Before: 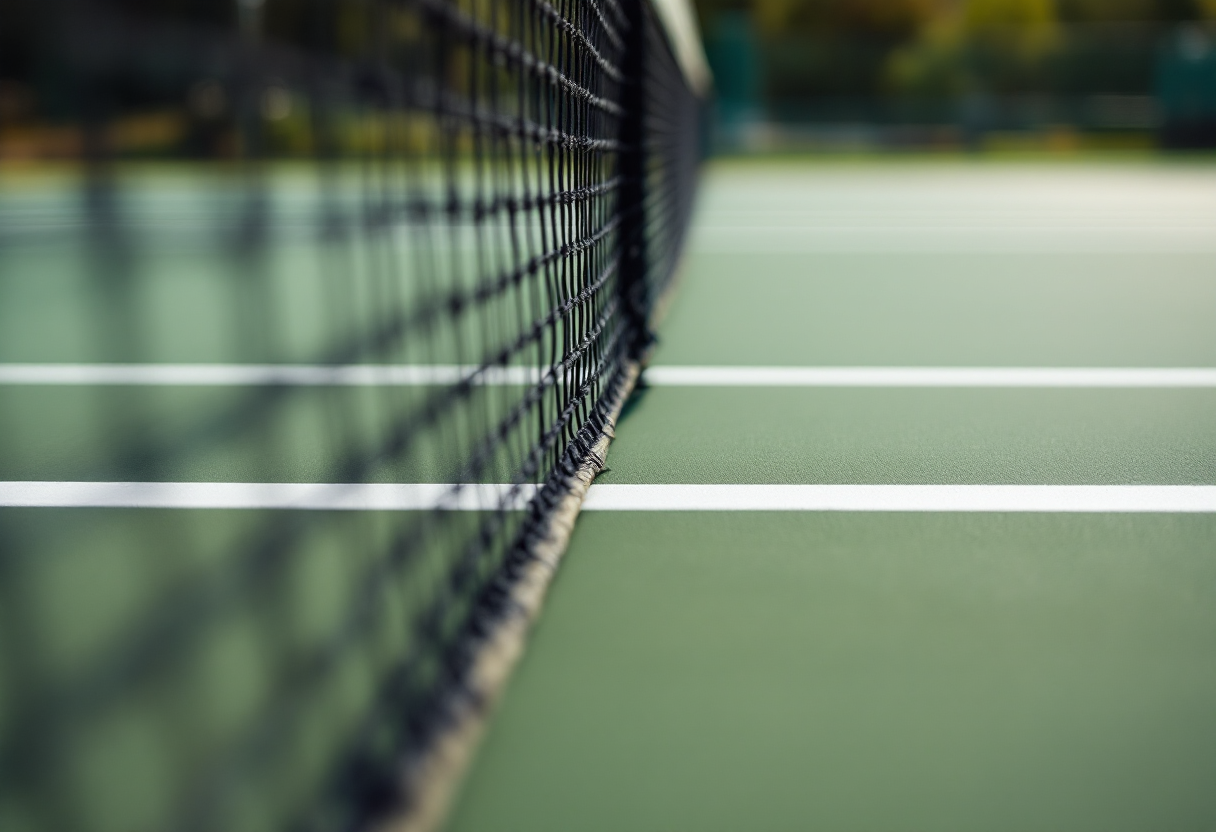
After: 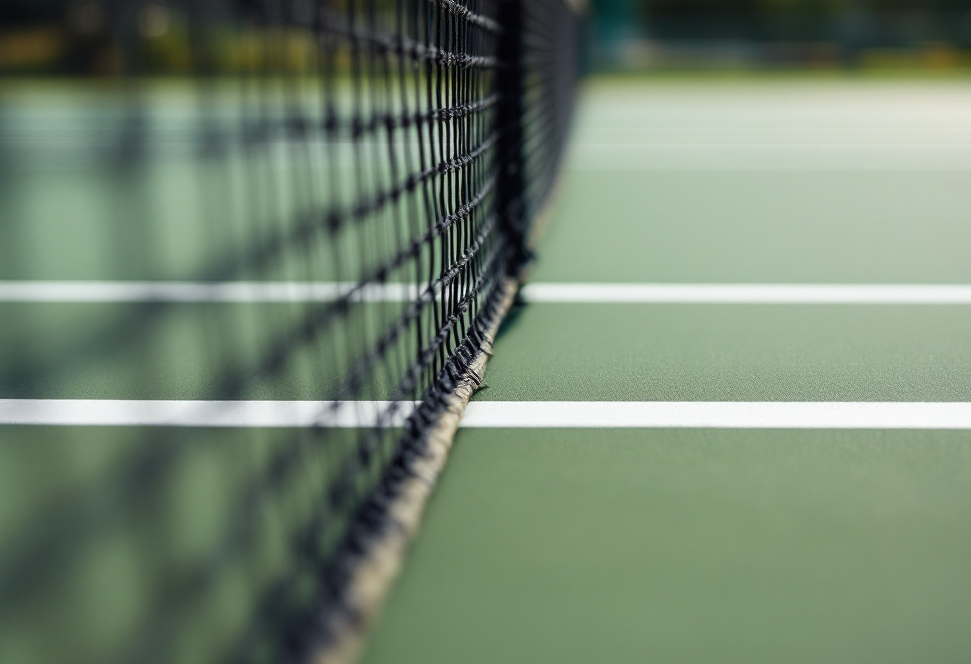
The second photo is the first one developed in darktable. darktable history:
tone equalizer: on, module defaults
crop and rotate: left 10.071%, top 10.071%, right 10.02%, bottom 10.02%
